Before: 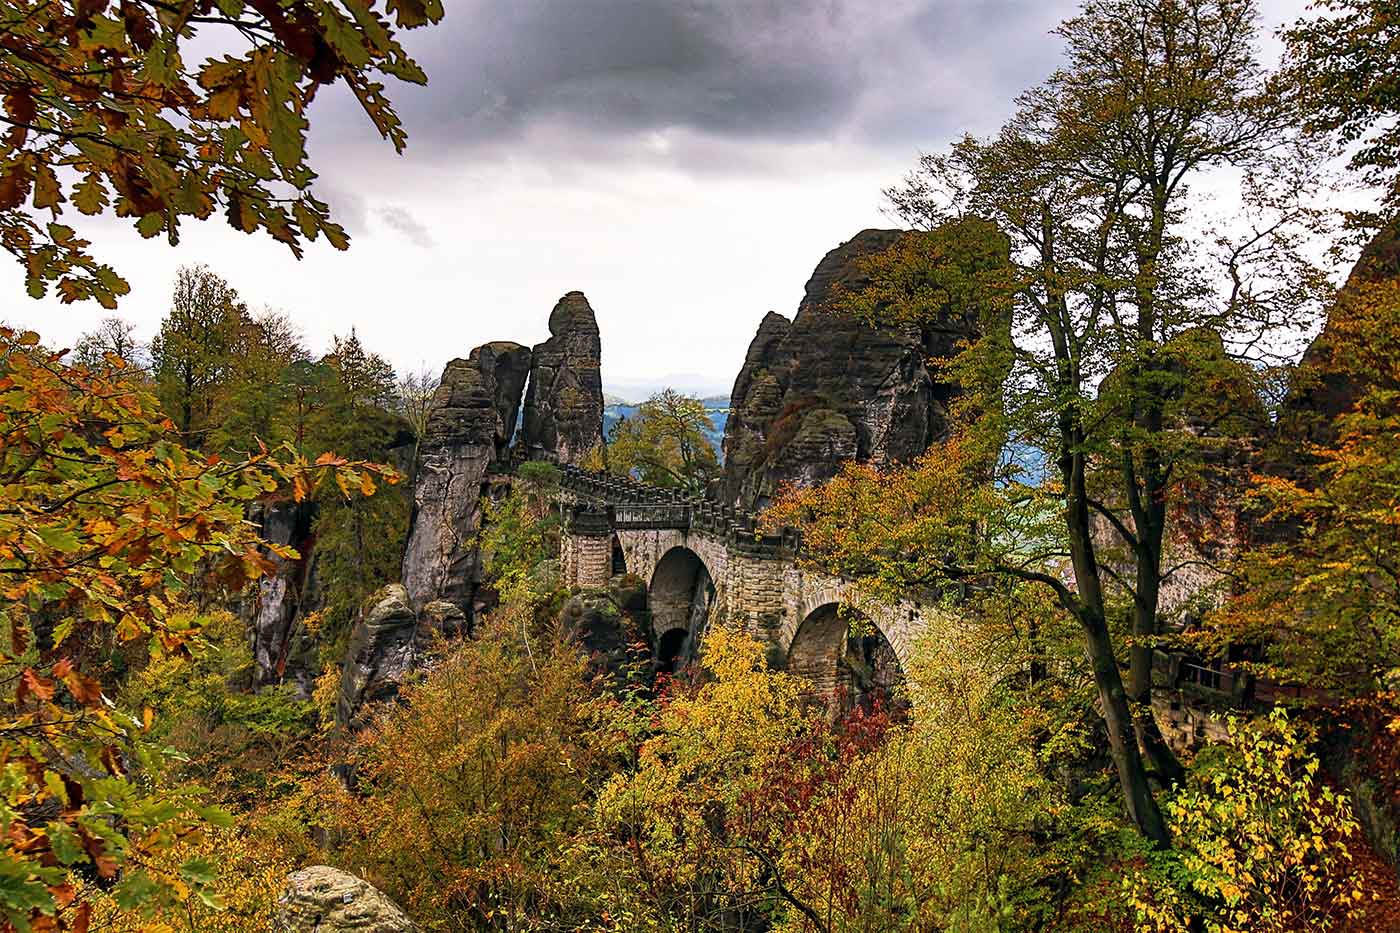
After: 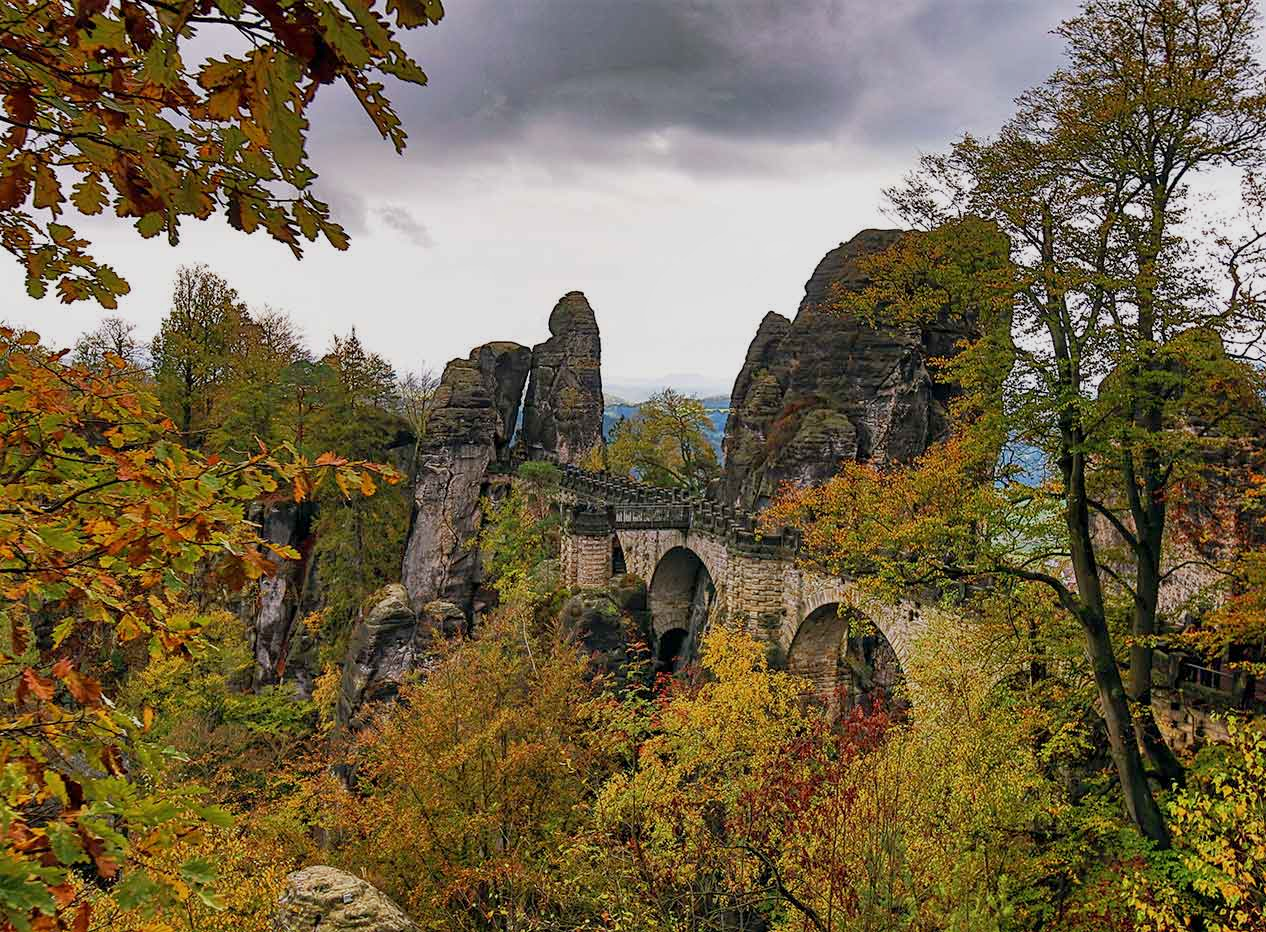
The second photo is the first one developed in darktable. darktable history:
crop: right 9.509%, bottom 0.031%
tone equalizer: -8 EV 0.25 EV, -7 EV 0.417 EV, -6 EV 0.417 EV, -5 EV 0.25 EV, -3 EV -0.25 EV, -2 EV -0.417 EV, -1 EV -0.417 EV, +0 EV -0.25 EV, edges refinement/feathering 500, mask exposure compensation -1.57 EV, preserve details guided filter
